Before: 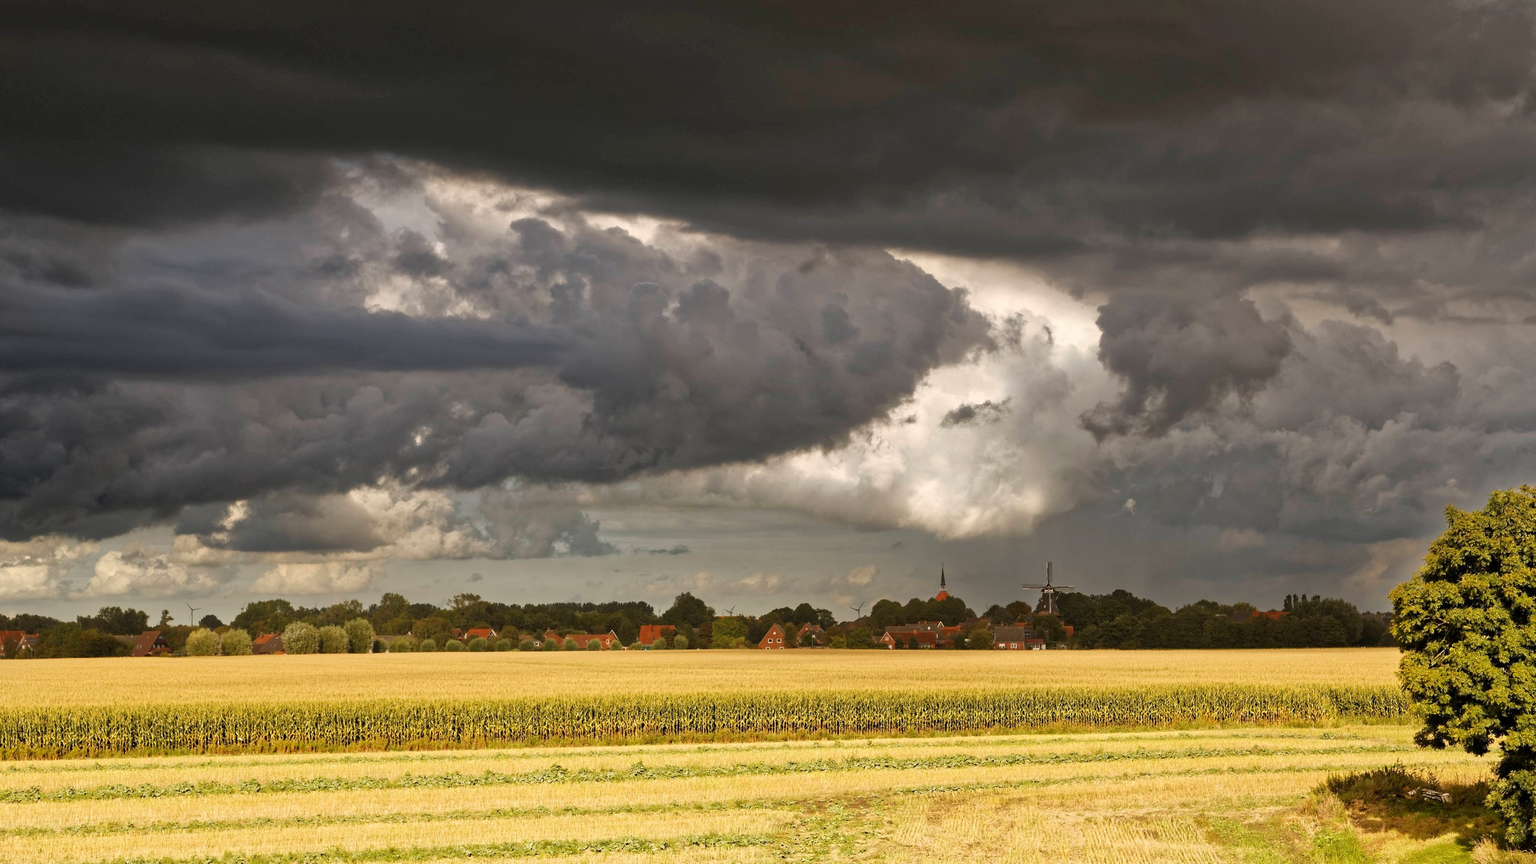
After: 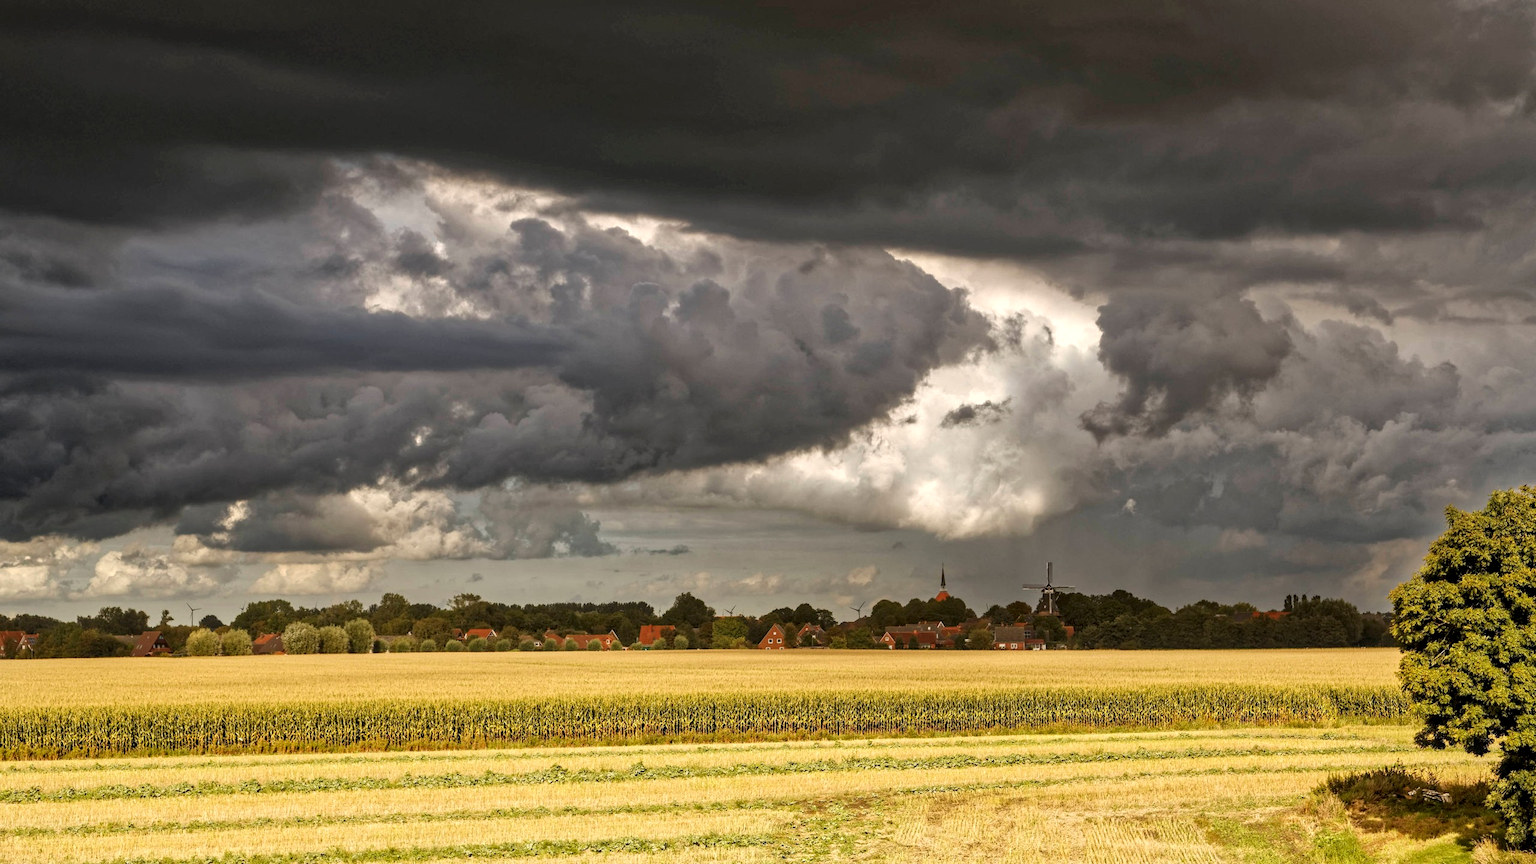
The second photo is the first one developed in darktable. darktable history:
local contrast: highlights 34%, detail 134%
